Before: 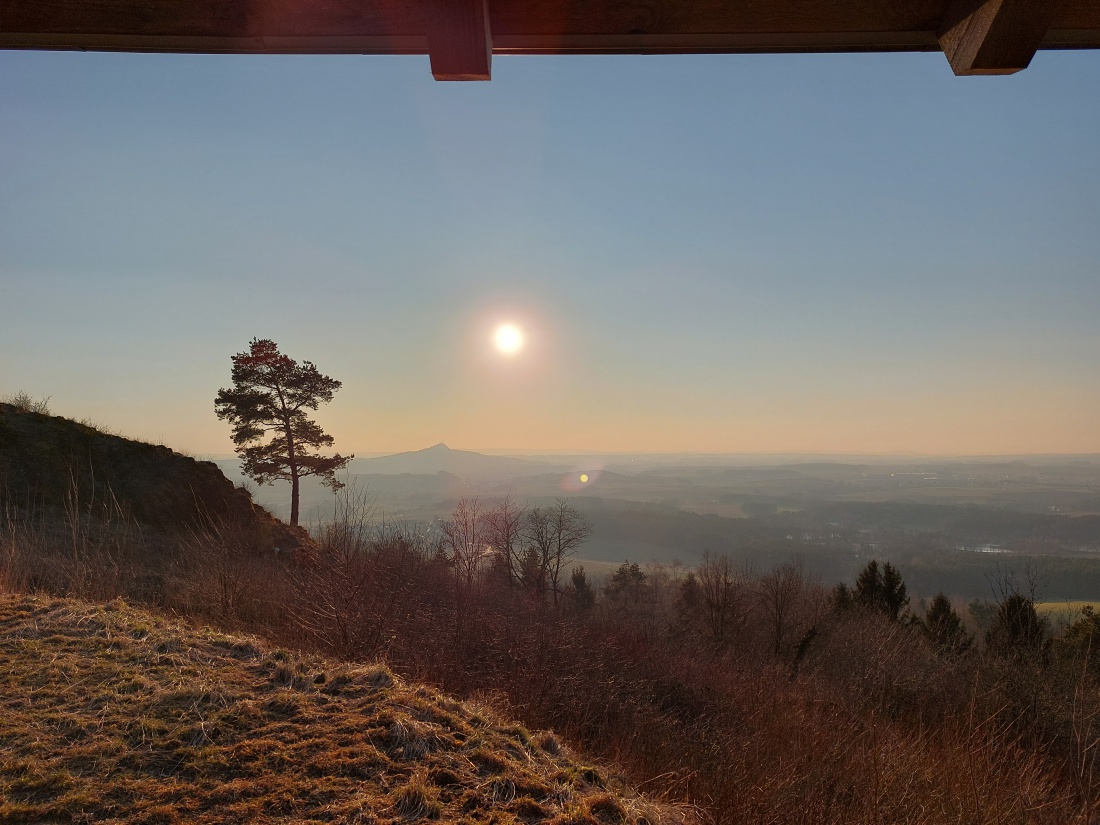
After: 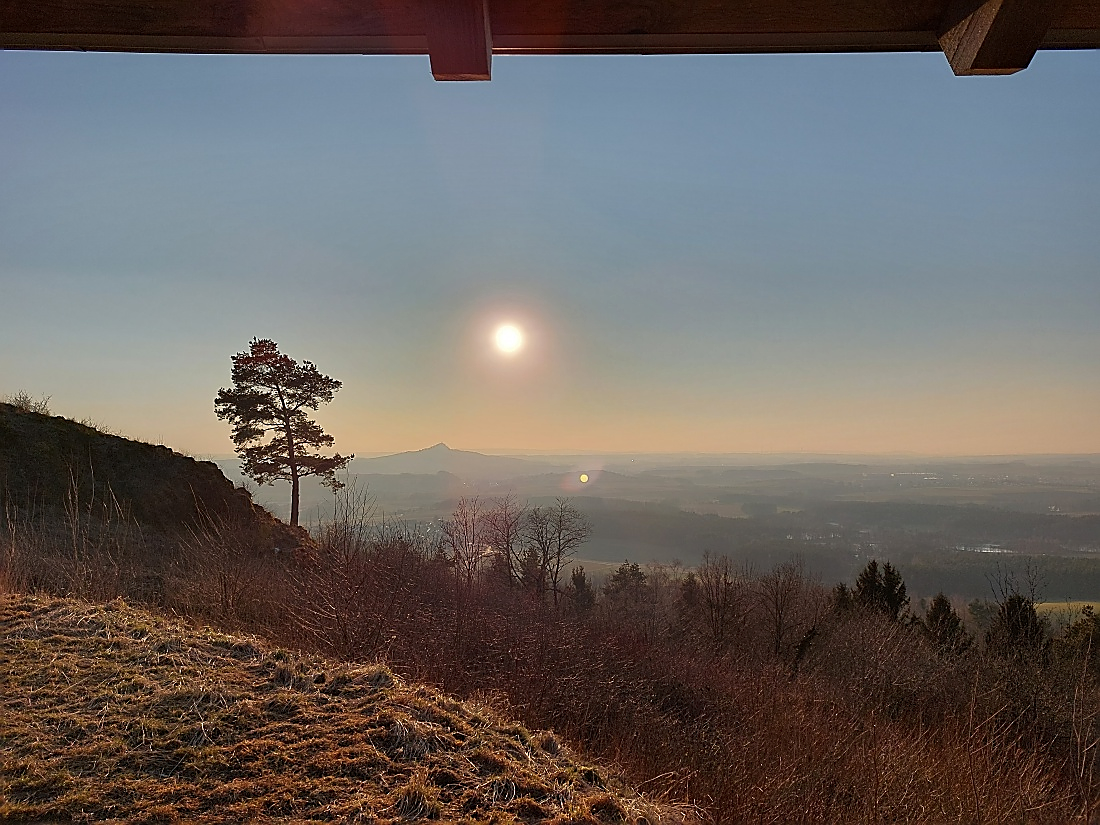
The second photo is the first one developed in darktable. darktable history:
sharpen: radius 1.4, amount 1.25, threshold 0.7
shadows and highlights: shadows 19.13, highlights -83.41, soften with gaussian
